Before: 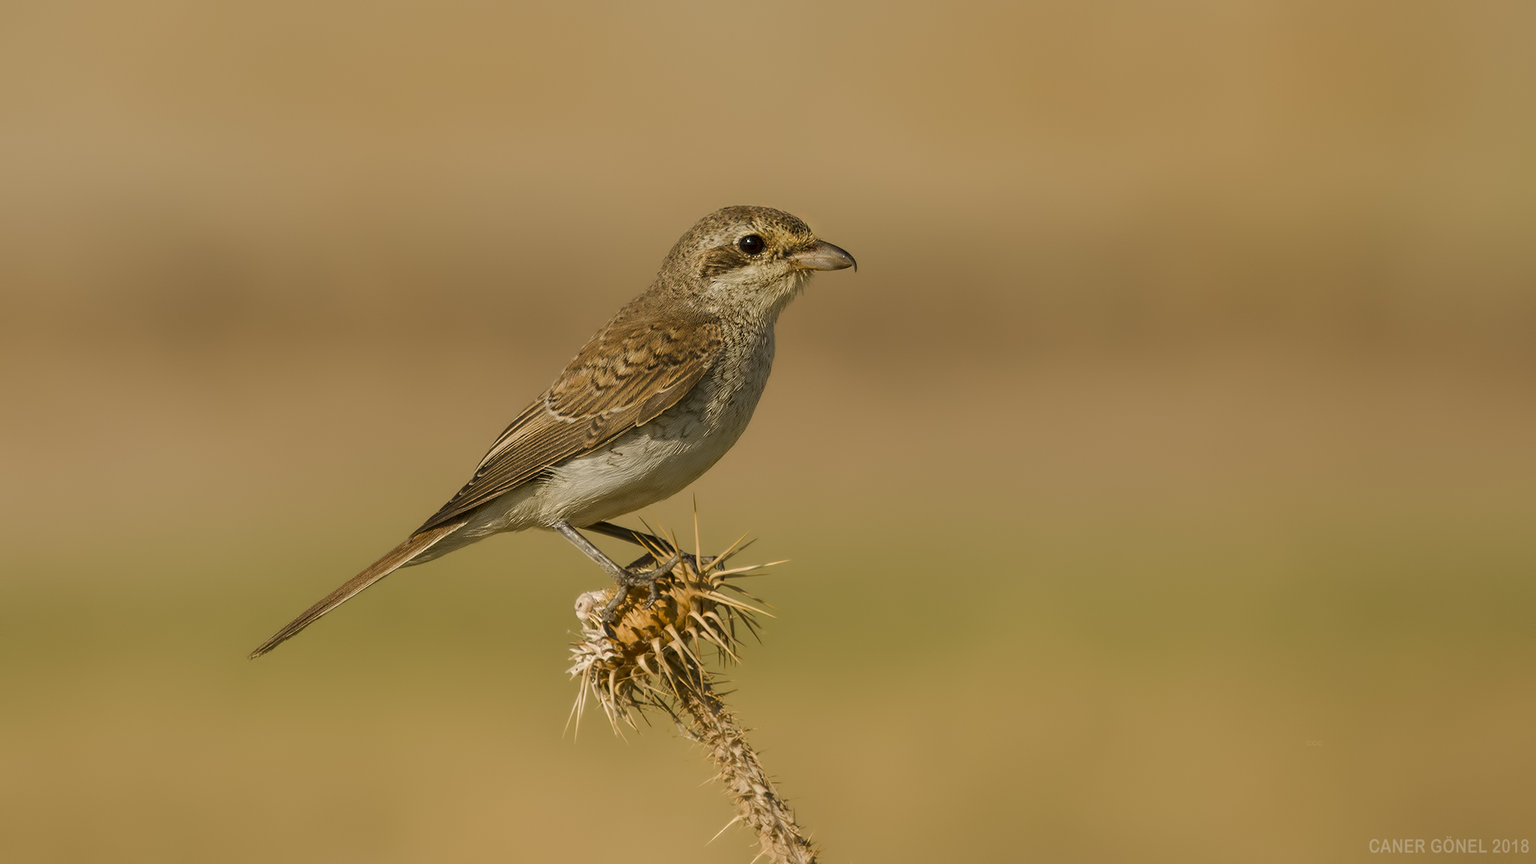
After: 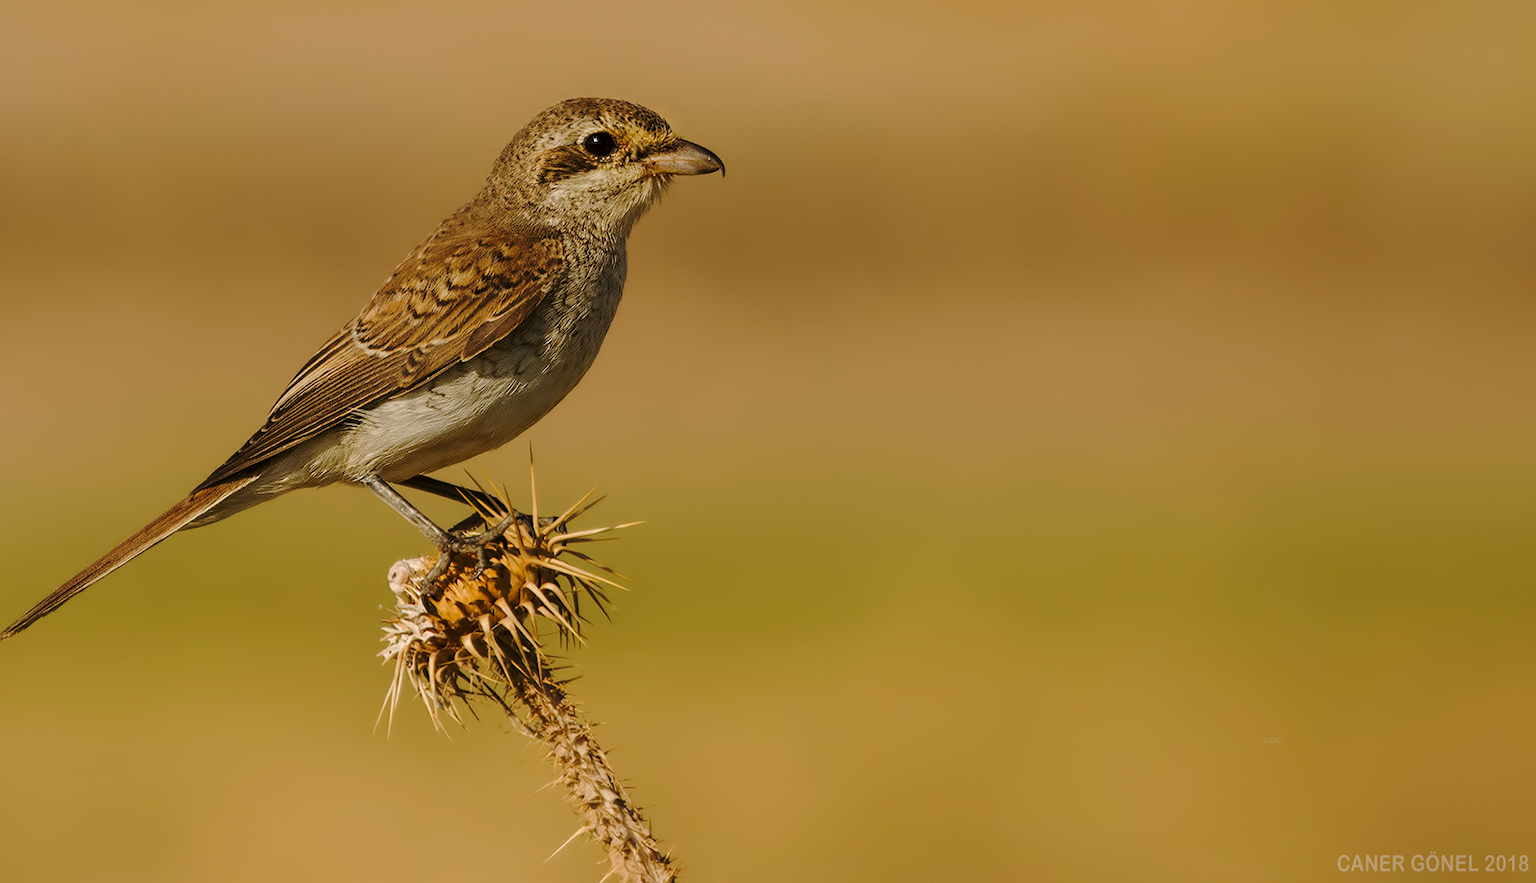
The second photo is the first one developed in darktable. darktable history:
color zones: curves: ch1 [(0, 0.469) (0.01, 0.469) (0.12, 0.446) (0.248, 0.469) (0.5, 0.5) (0.748, 0.5) (0.99, 0.469) (1, 0.469)]
crop: left 16.353%, top 14.391%
base curve: curves: ch0 [(0, 0) (0.073, 0.04) (0.157, 0.139) (0.492, 0.492) (0.758, 0.758) (1, 1)], preserve colors none
